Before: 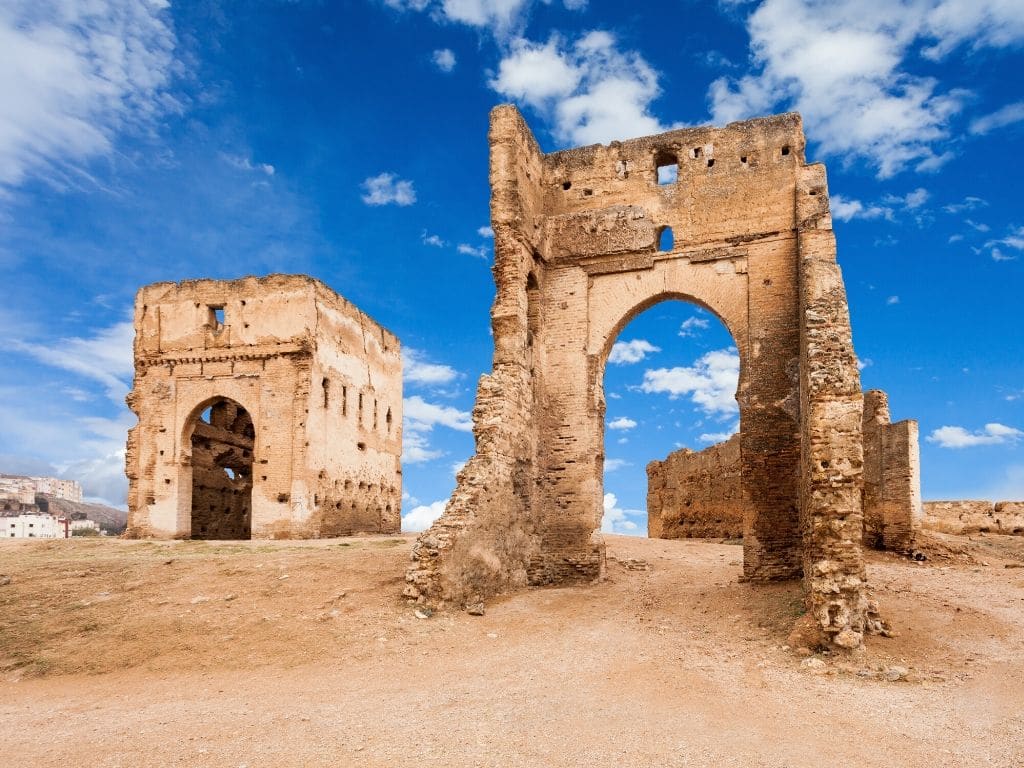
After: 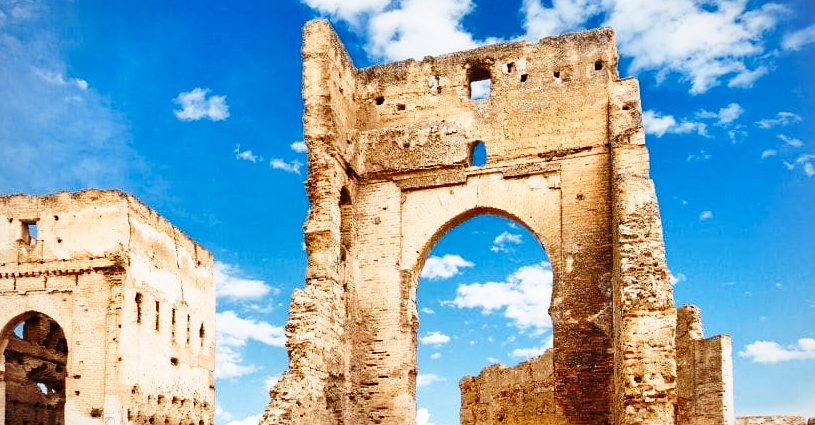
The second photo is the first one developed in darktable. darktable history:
base curve: curves: ch0 [(0, 0) (0.032, 0.037) (0.105, 0.228) (0.435, 0.76) (0.856, 0.983) (1, 1)], exposure shift 0.01, preserve colors none
crop: left 18.276%, top 11.11%, right 2.049%, bottom 33.479%
shadows and highlights: highlights color adjustment 51.97%, low approximation 0.01, soften with gaussian
vignetting: fall-off start 84.13%, fall-off radius 79.58%, brightness -0.264, width/height ratio 1.223
